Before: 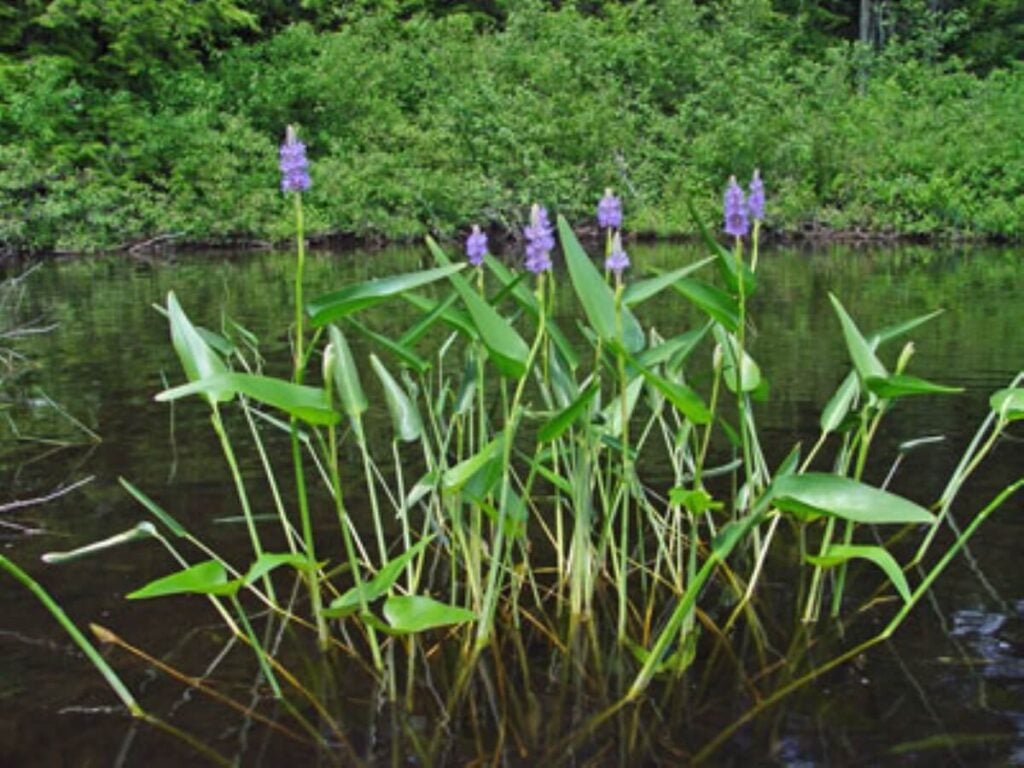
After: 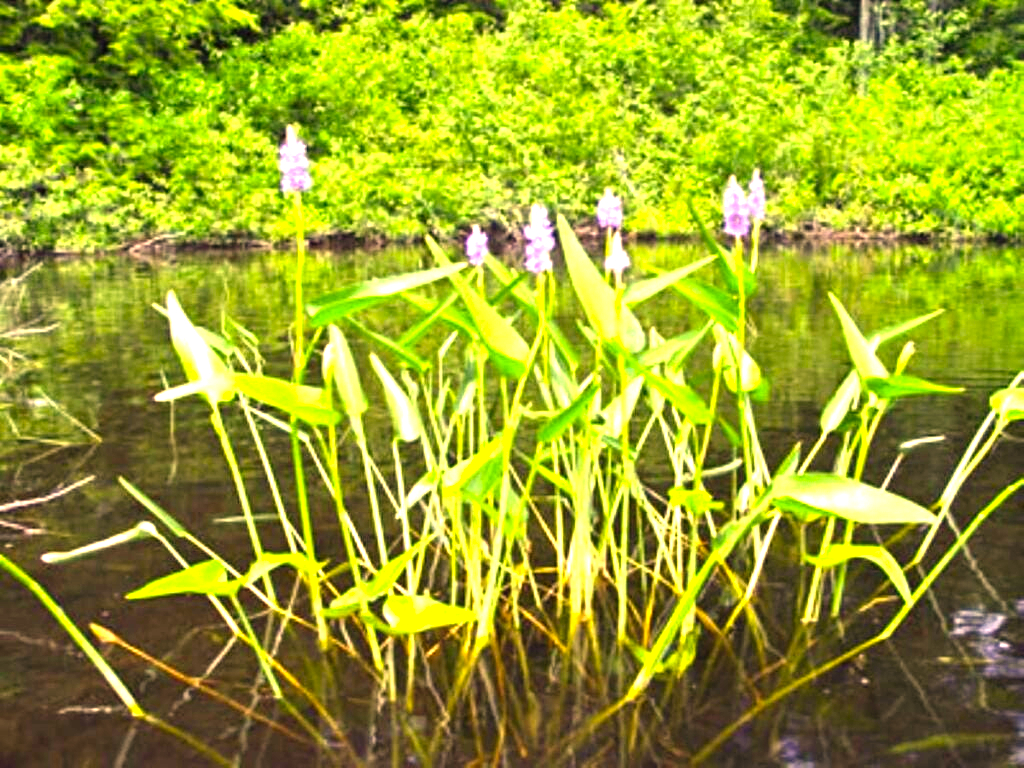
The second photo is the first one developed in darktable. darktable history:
levels: levels [0, 0.281, 0.562]
color correction: highlights a* 15, highlights b* 31.55
